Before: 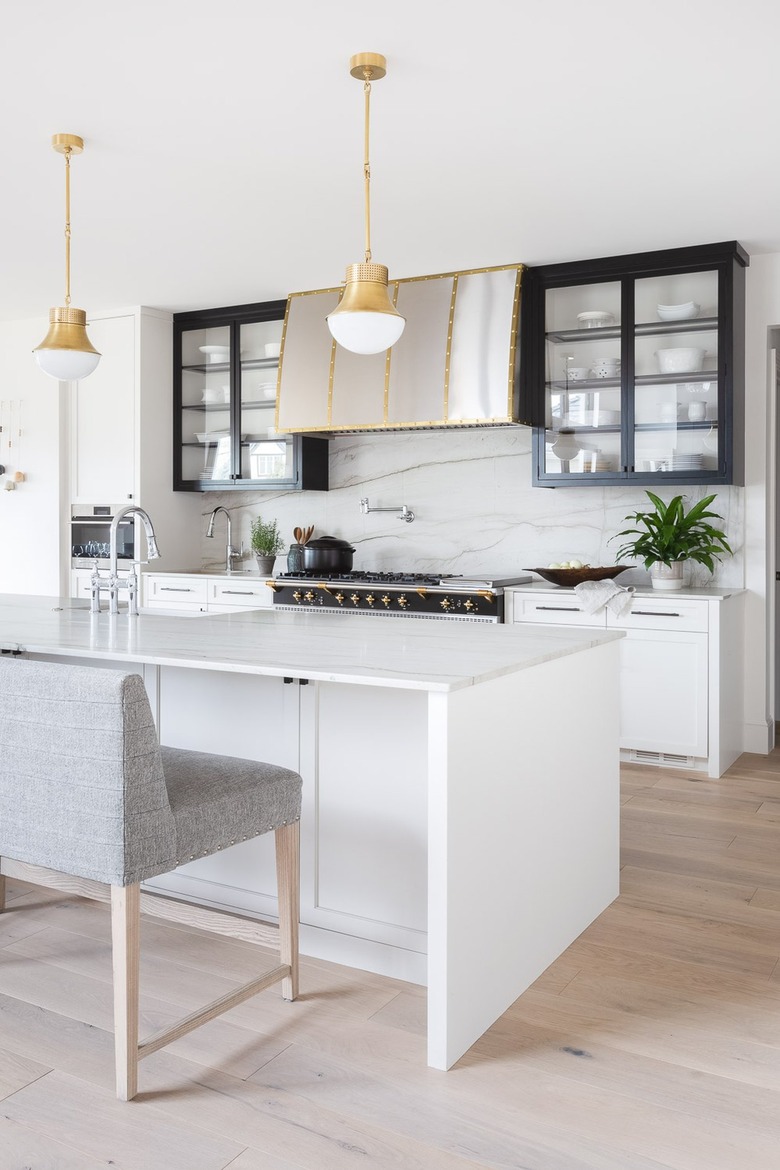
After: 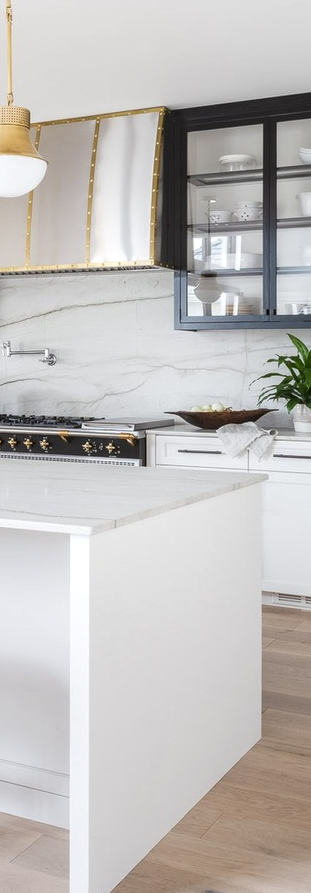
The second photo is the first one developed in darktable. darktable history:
crop: left 45.965%, top 13.495%, right 14.121%, bottom 10.117%
local contrast: on, module defaults
